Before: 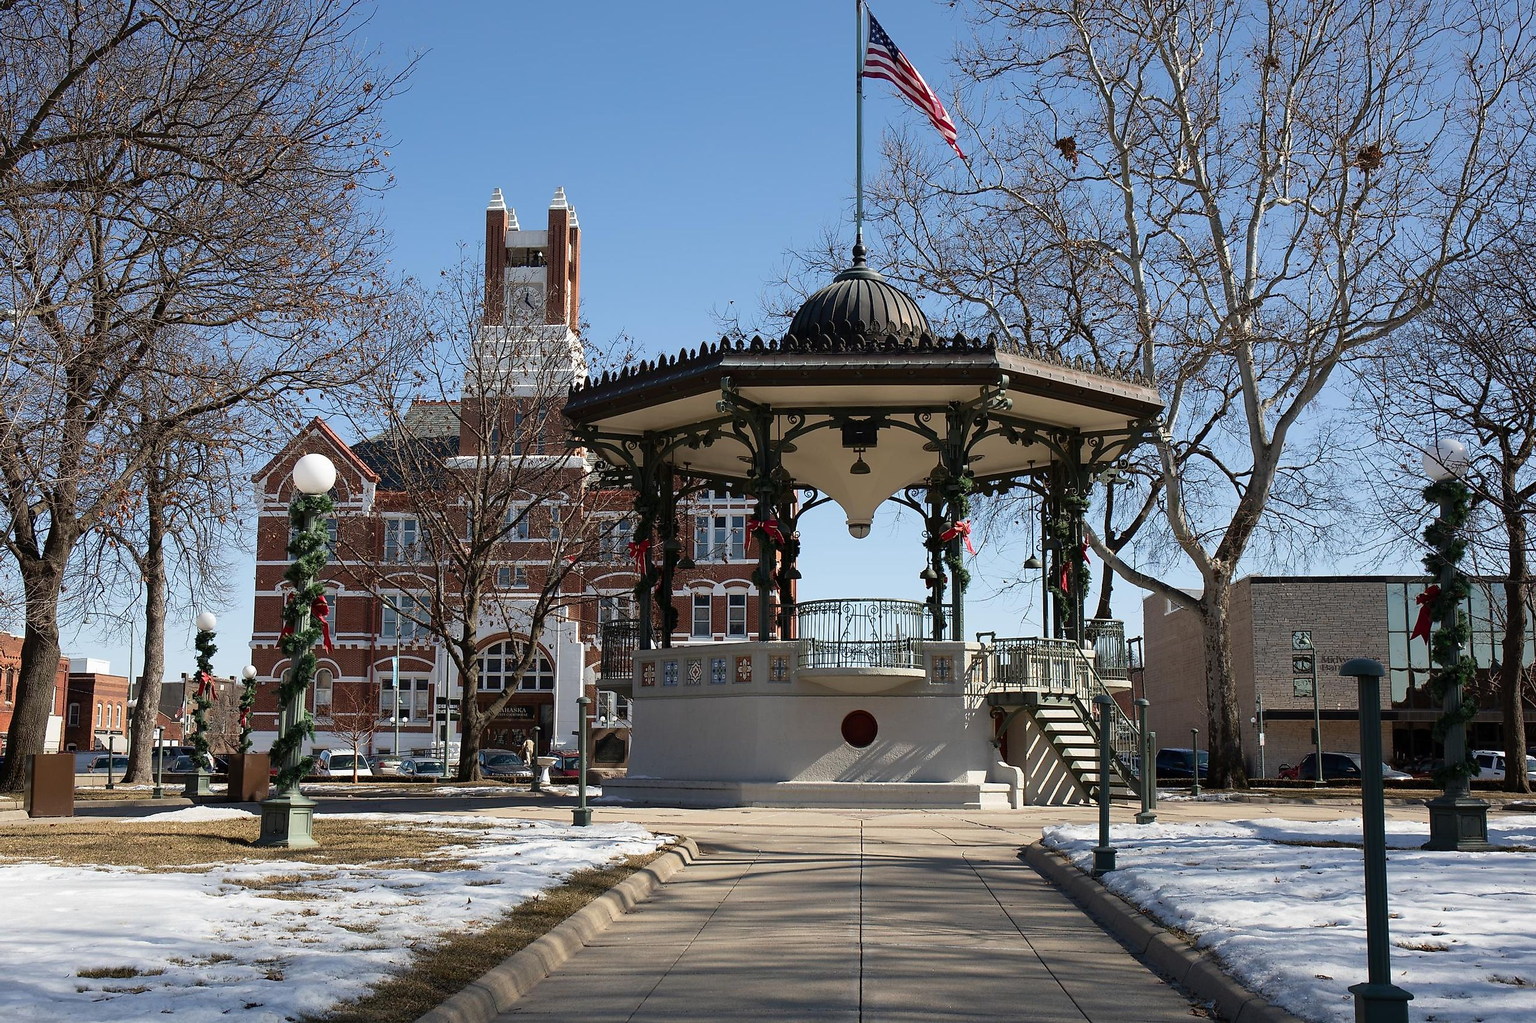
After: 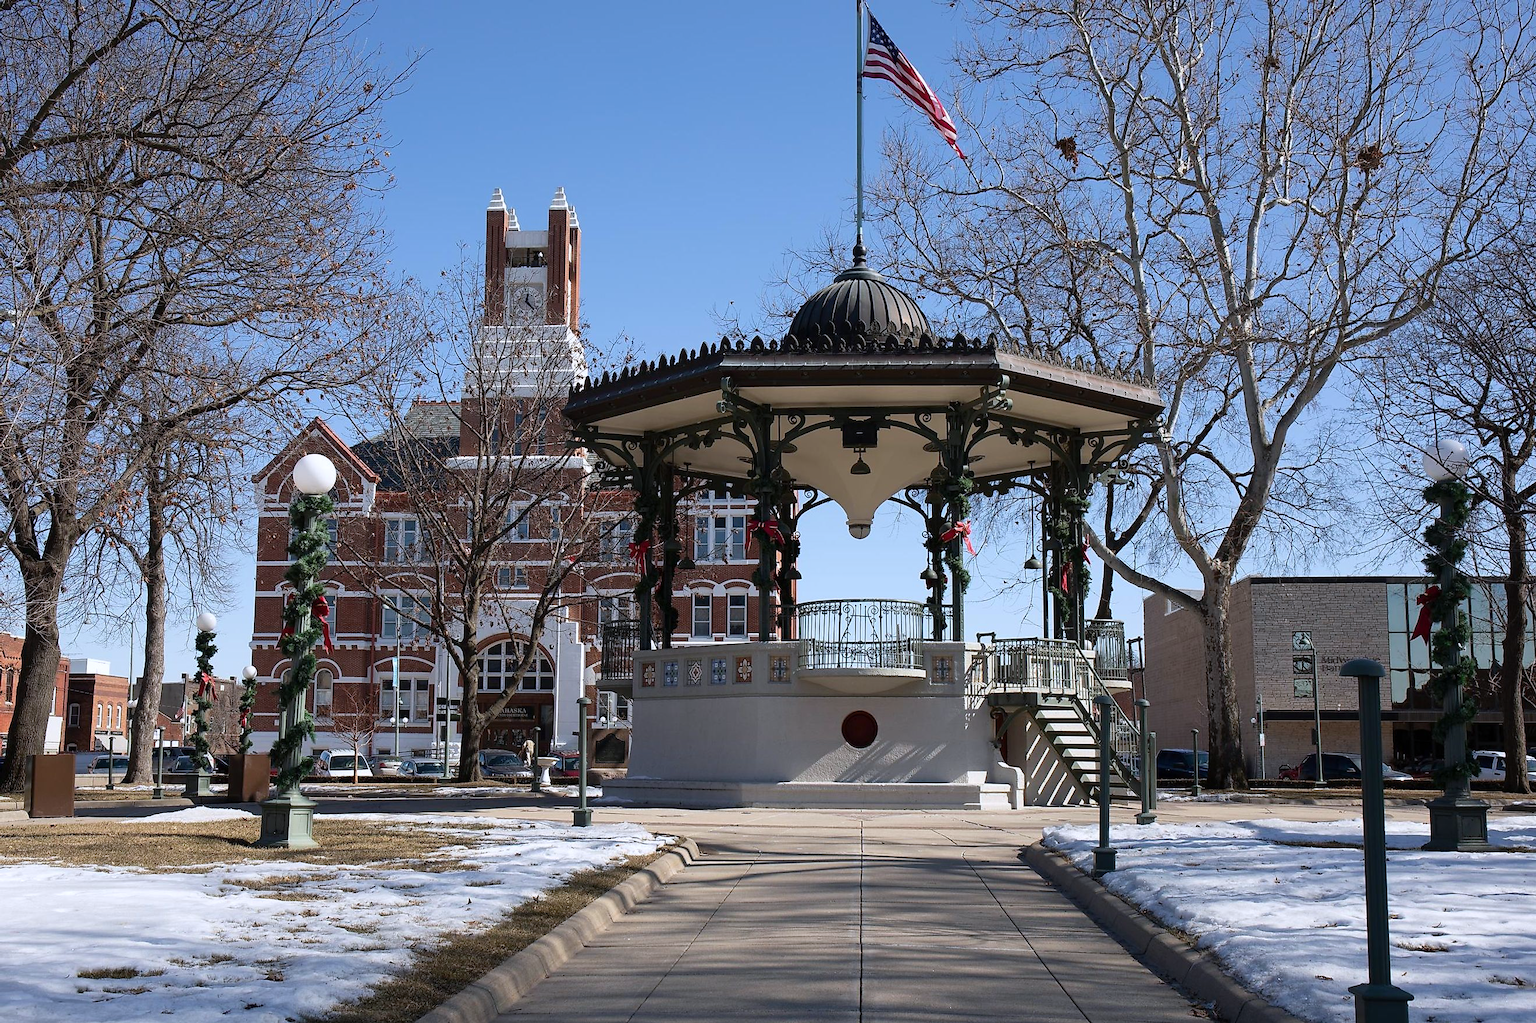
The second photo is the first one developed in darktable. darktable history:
color calibration: illuminant as shot in camera, x 0.358, y 0.373, temperature 4628.91 K
